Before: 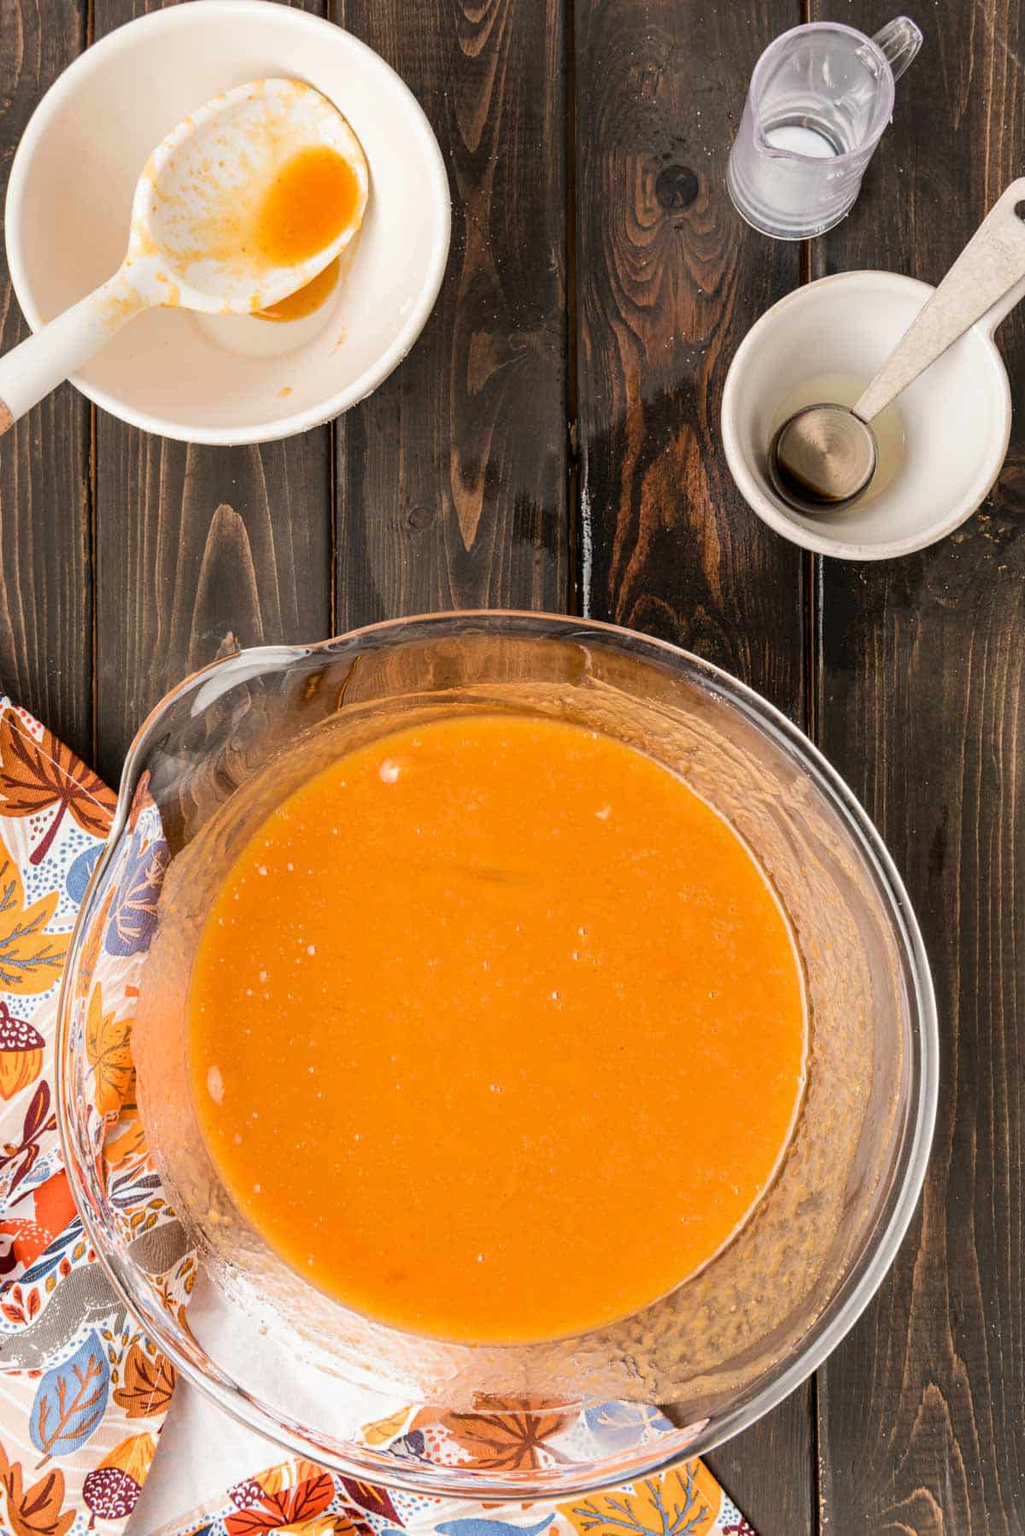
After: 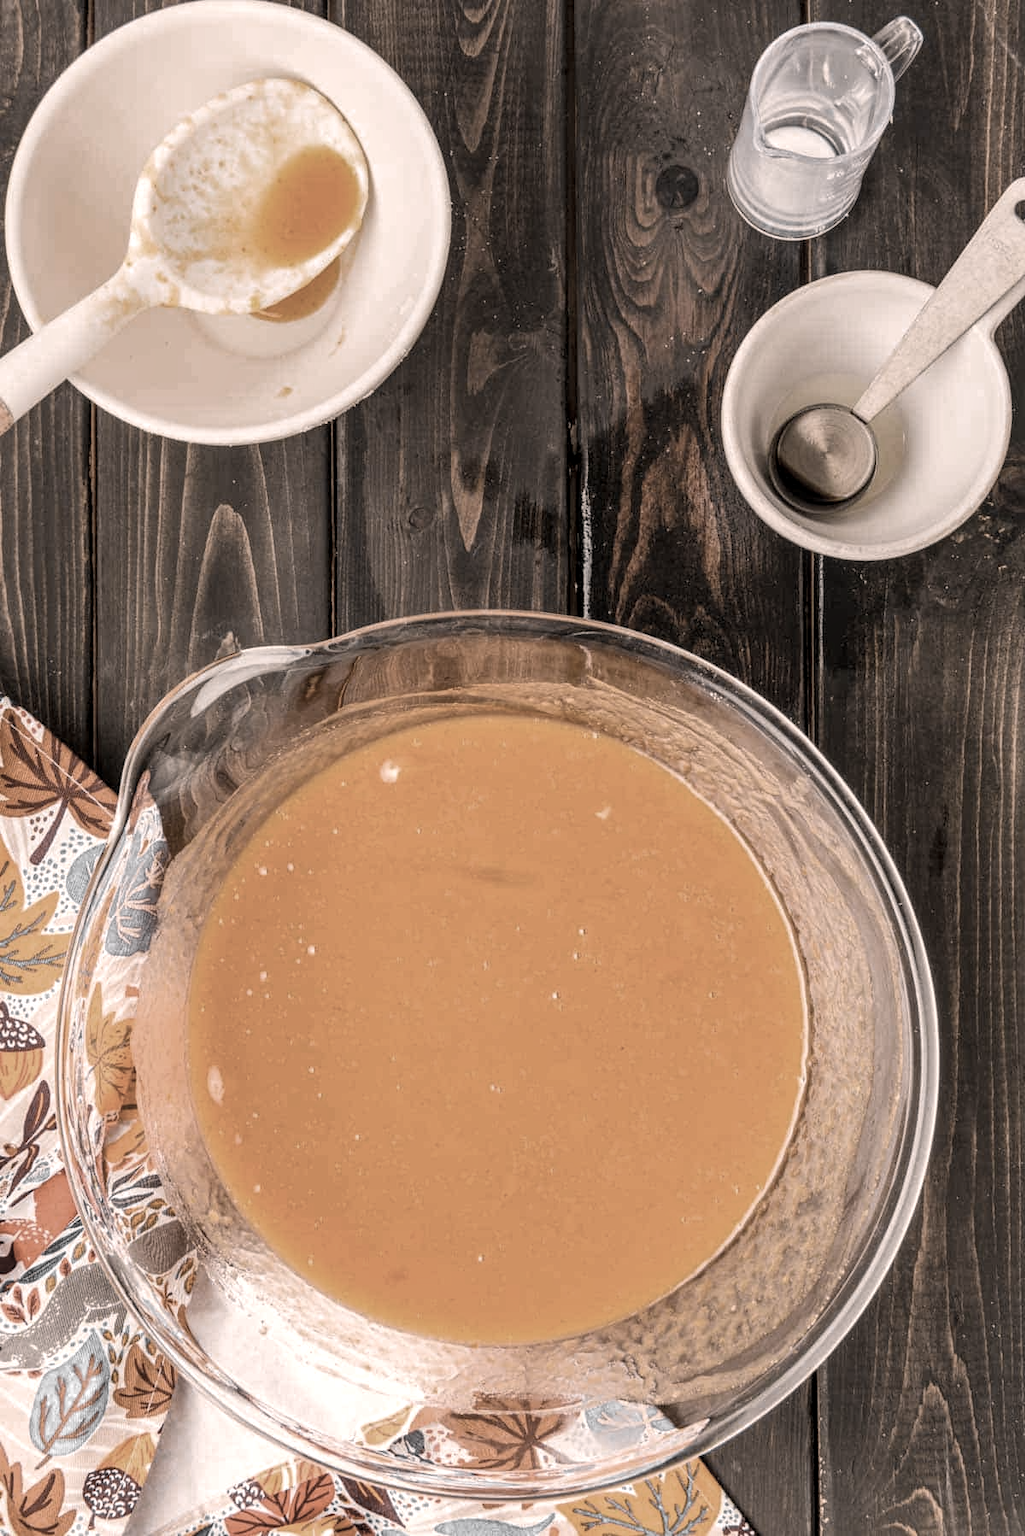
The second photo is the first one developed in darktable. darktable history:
local contrast: on, module defaults
color zones: curves: ch0 [(0, 0.613) (0.01, 0.613) (0.245, 0.448) (0.498, 0.529) (0.642, 0.665) (0.879, 0.777) (0.99, 0.613)]; ch1 [(0, 0.035) (0.121, 0.189) (0.259, 0.197) (0.415, 0.061) (0.589, 0.022) (0.732, 0.022) (0.857, 0.026) (0.991, 0.053)]
color correction: highlights a* 11.89, highlights b* 11.39
